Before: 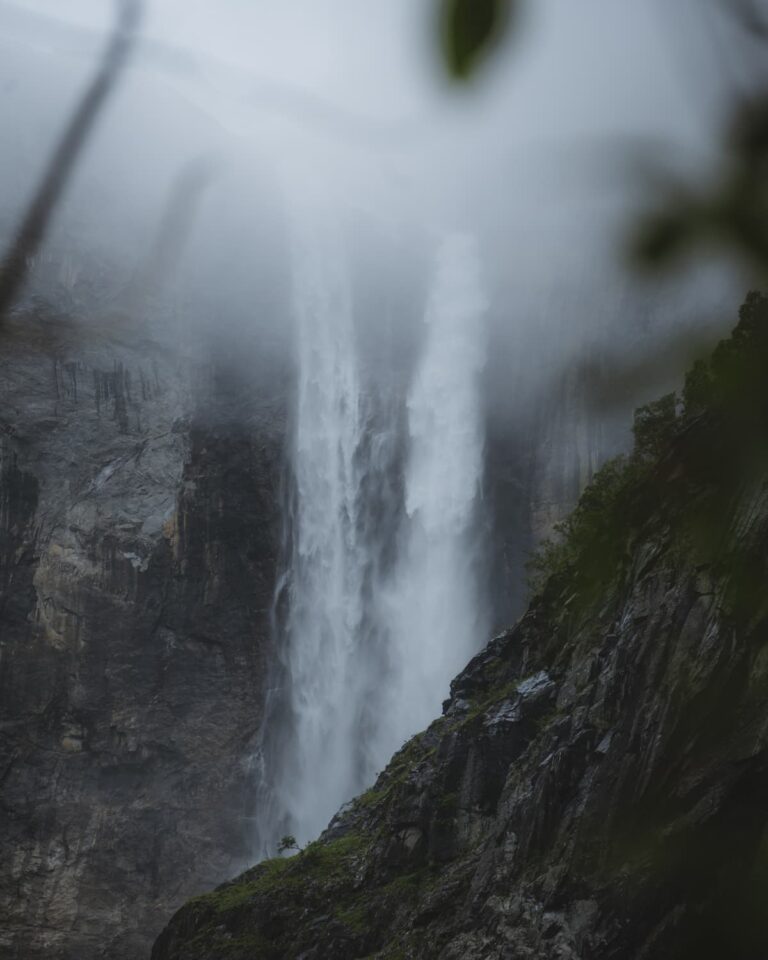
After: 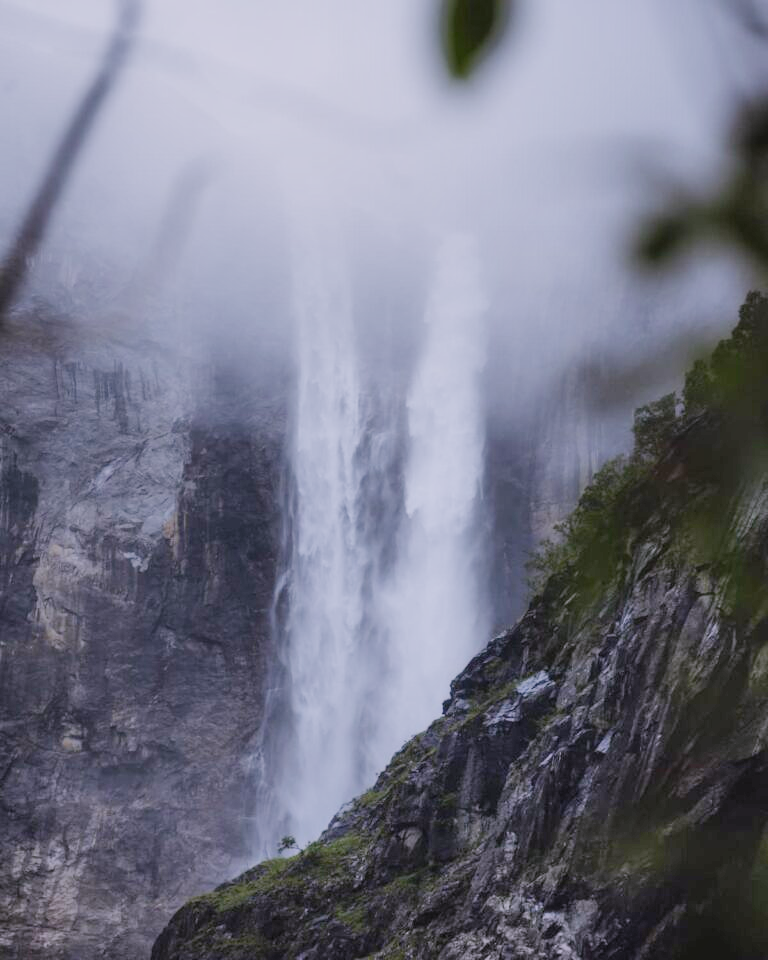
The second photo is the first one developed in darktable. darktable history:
filmic rgb: middle gray luminance 30%, black relative exposure -9 EV, white relative exposure 7 EV, threshold 6 EV, target black luminance 0%, hardness 2.94, latitude 2.04%, contrast 0.963, highlights saturation mix 5%, shadows ↔ highlights balance 12.16%, add noise in highlights 0, preserve chrominance no, color science v3 (2019), use custom middle-gray values true, iterations of high-quality reconstruction 0, contrast in highlights soft, enable highlight reconstruction true
exposure: black level correction 0.001, exposure 1.735 EV, compensate highlight preservation false
shadows and highlights: low approximation 0.01, soften with gaussian
white balance: red 1.042, blue 1.17
